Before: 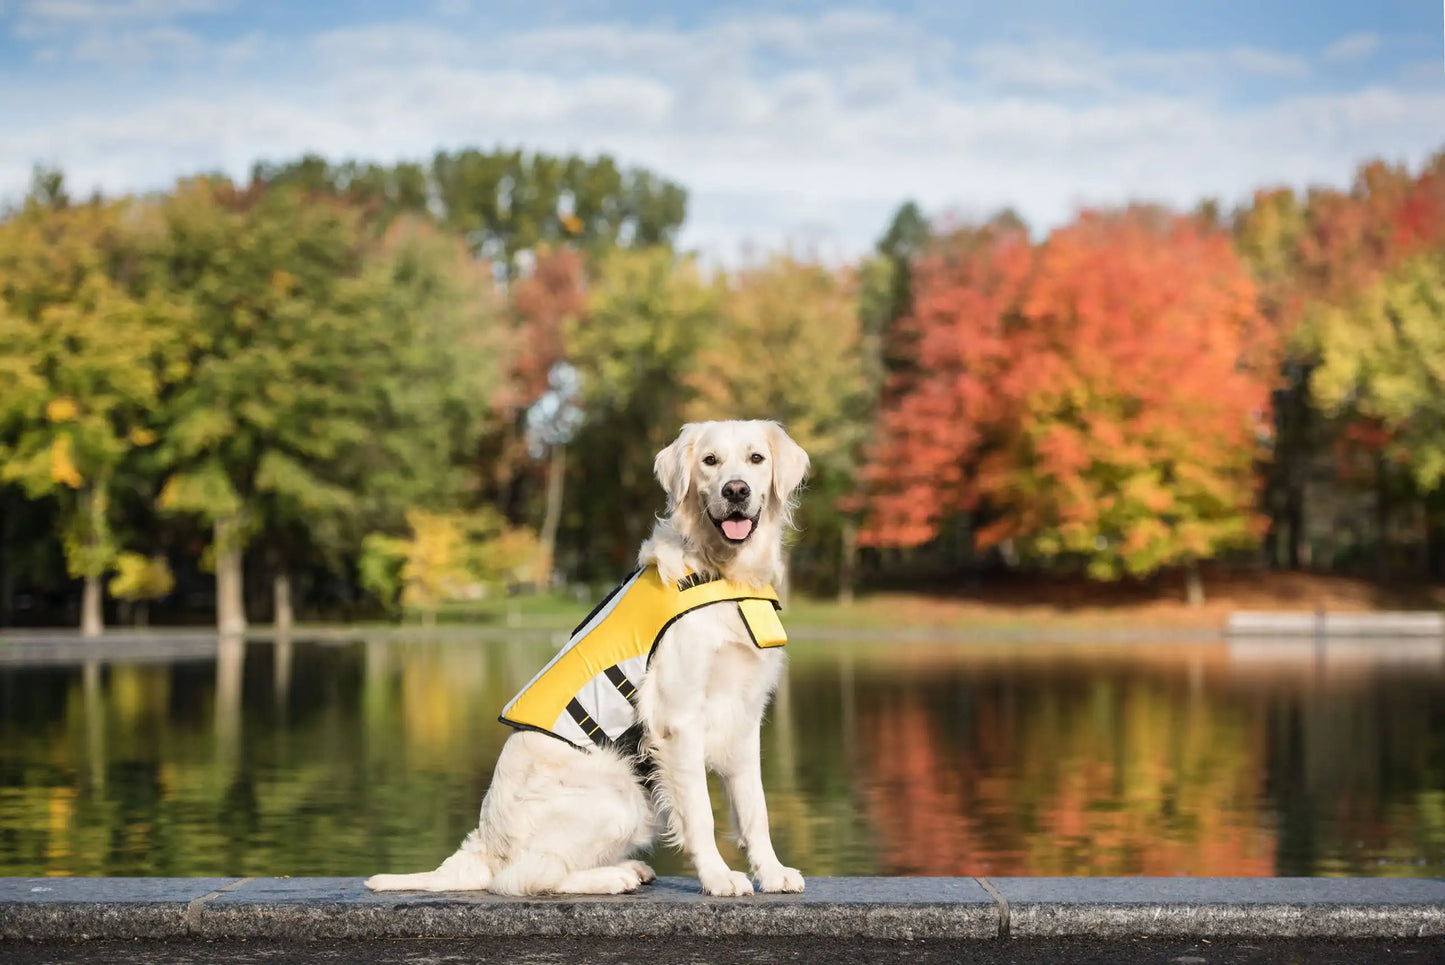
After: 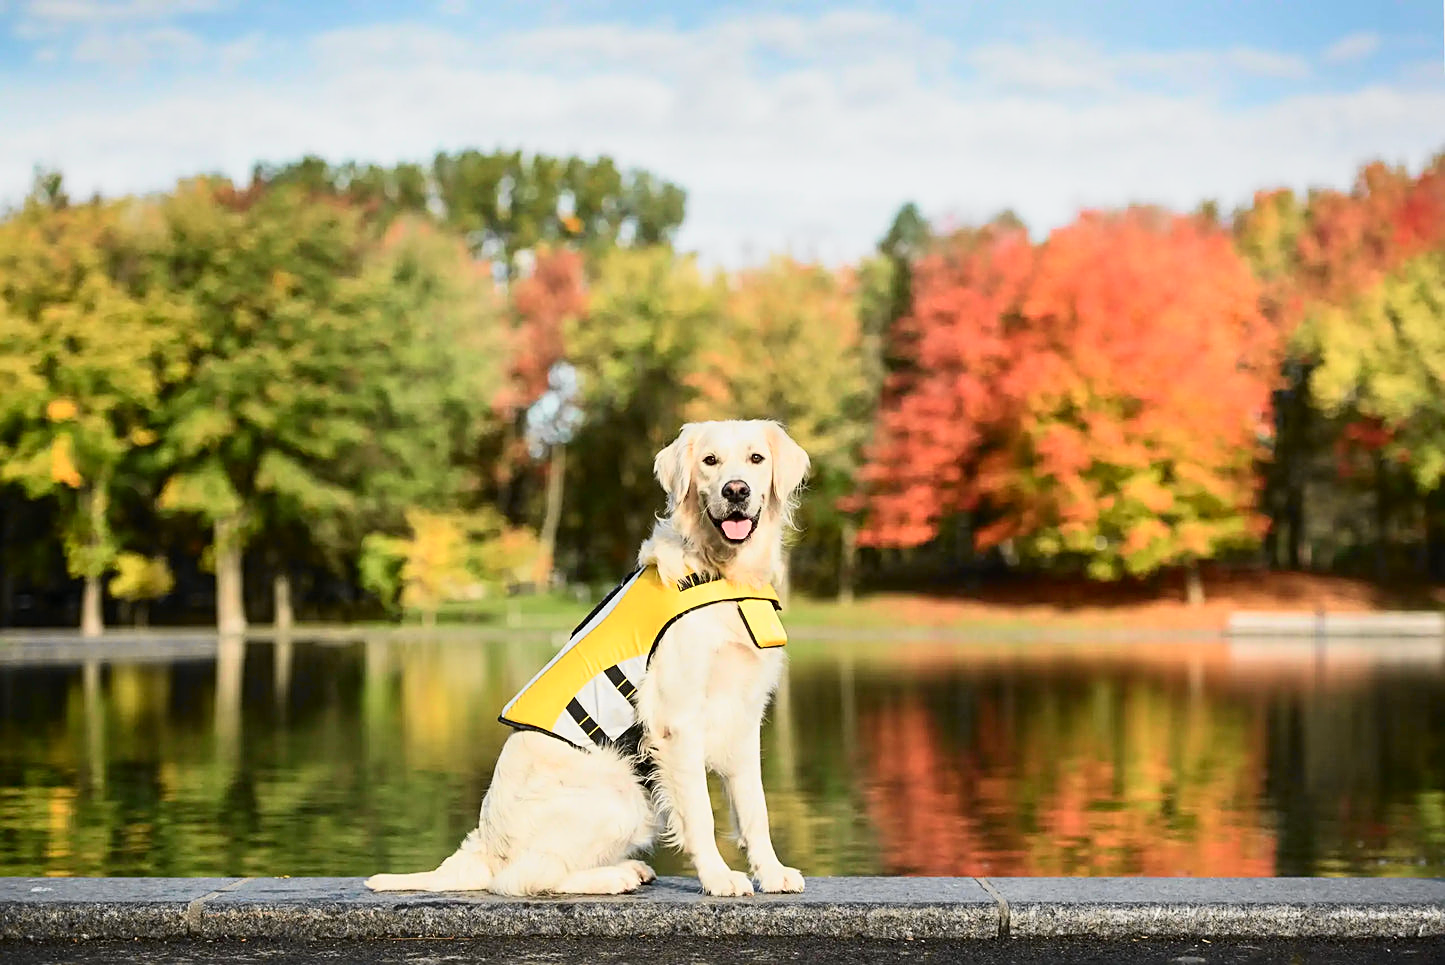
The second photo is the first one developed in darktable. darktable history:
sharpen: on, module defaults
tone curve: curves: ch0 [(0, 0) (0.131, 0.116) (0.316, 0.345) (0.501, 0.584) (0.629, 0.732) (0.812, 0.888) (1, 0.974)]; ch1 [(0, 0) (0.366, 0.367) (0.475, 0.462) (0.494, 0.496) (0.504, 0.499) (0.553, 0.584) (1, 1)]; ch2 [(0, 0) (0.333, 0.346) (0.375, 0.375) (0.424, 0.43) (0.476, 0.492) (0.502, 0.502) (0.533, 0.556) (0.566, 0.599) (0.614, 0.653) (1, 1)], color space Lab, independent channels
